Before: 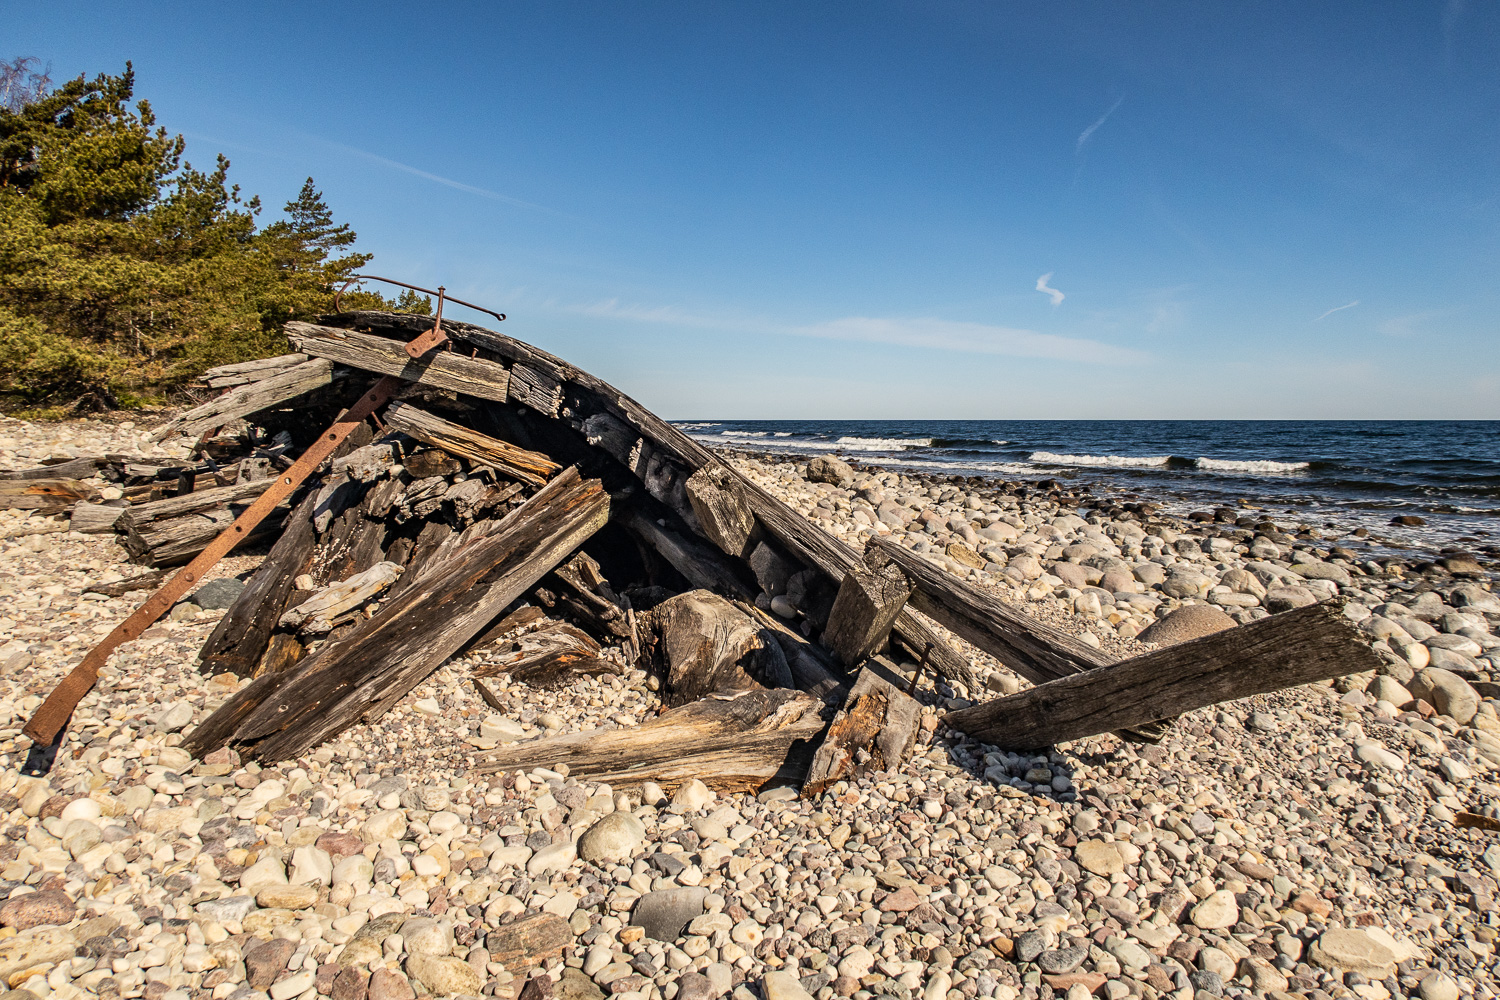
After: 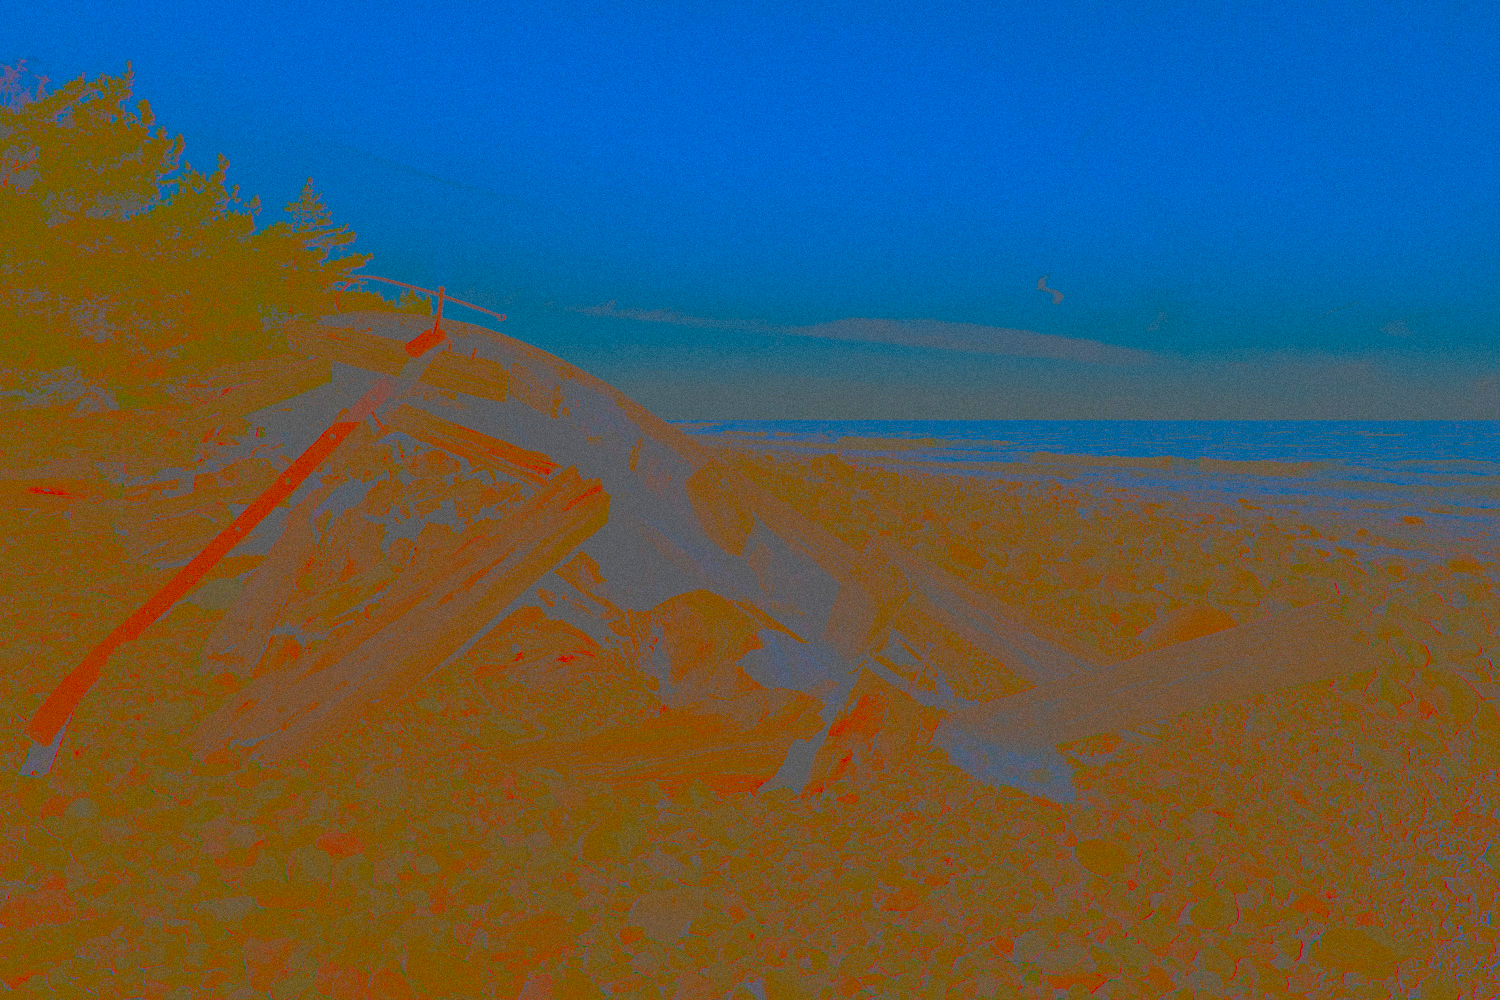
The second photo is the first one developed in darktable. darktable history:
color balance: output saturation 120%
contrast brightness saturation: contrast -0.99, brightness -0.17, saturation 0.75
grain: on, module defaults
